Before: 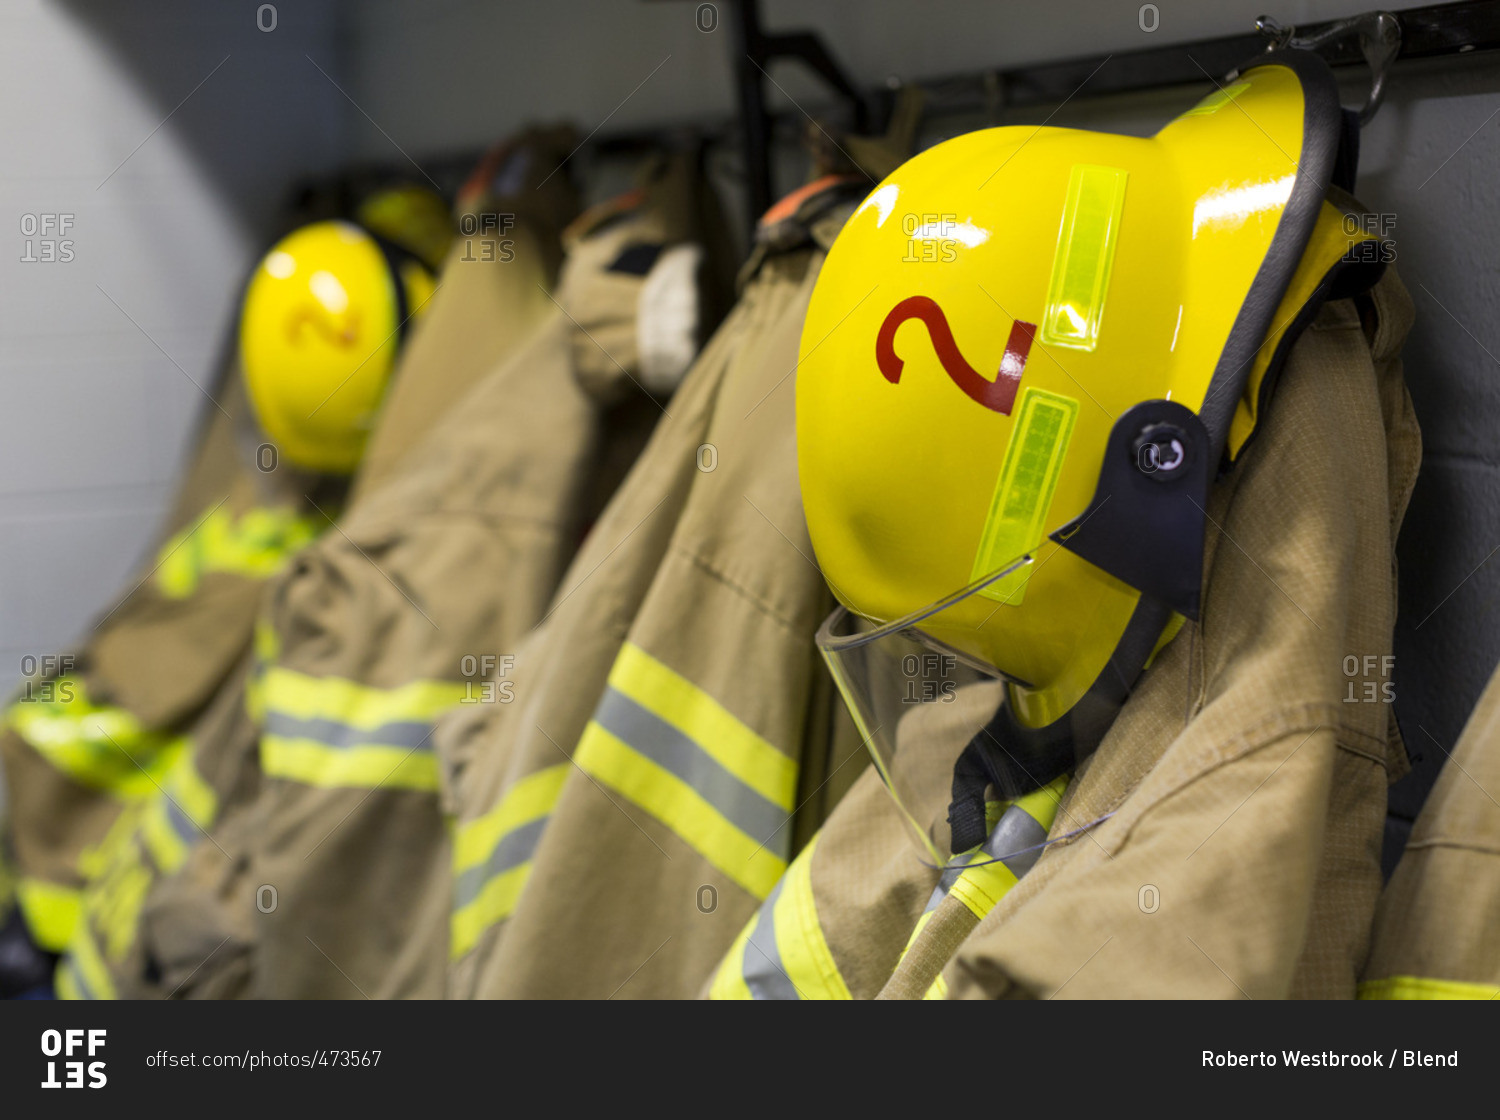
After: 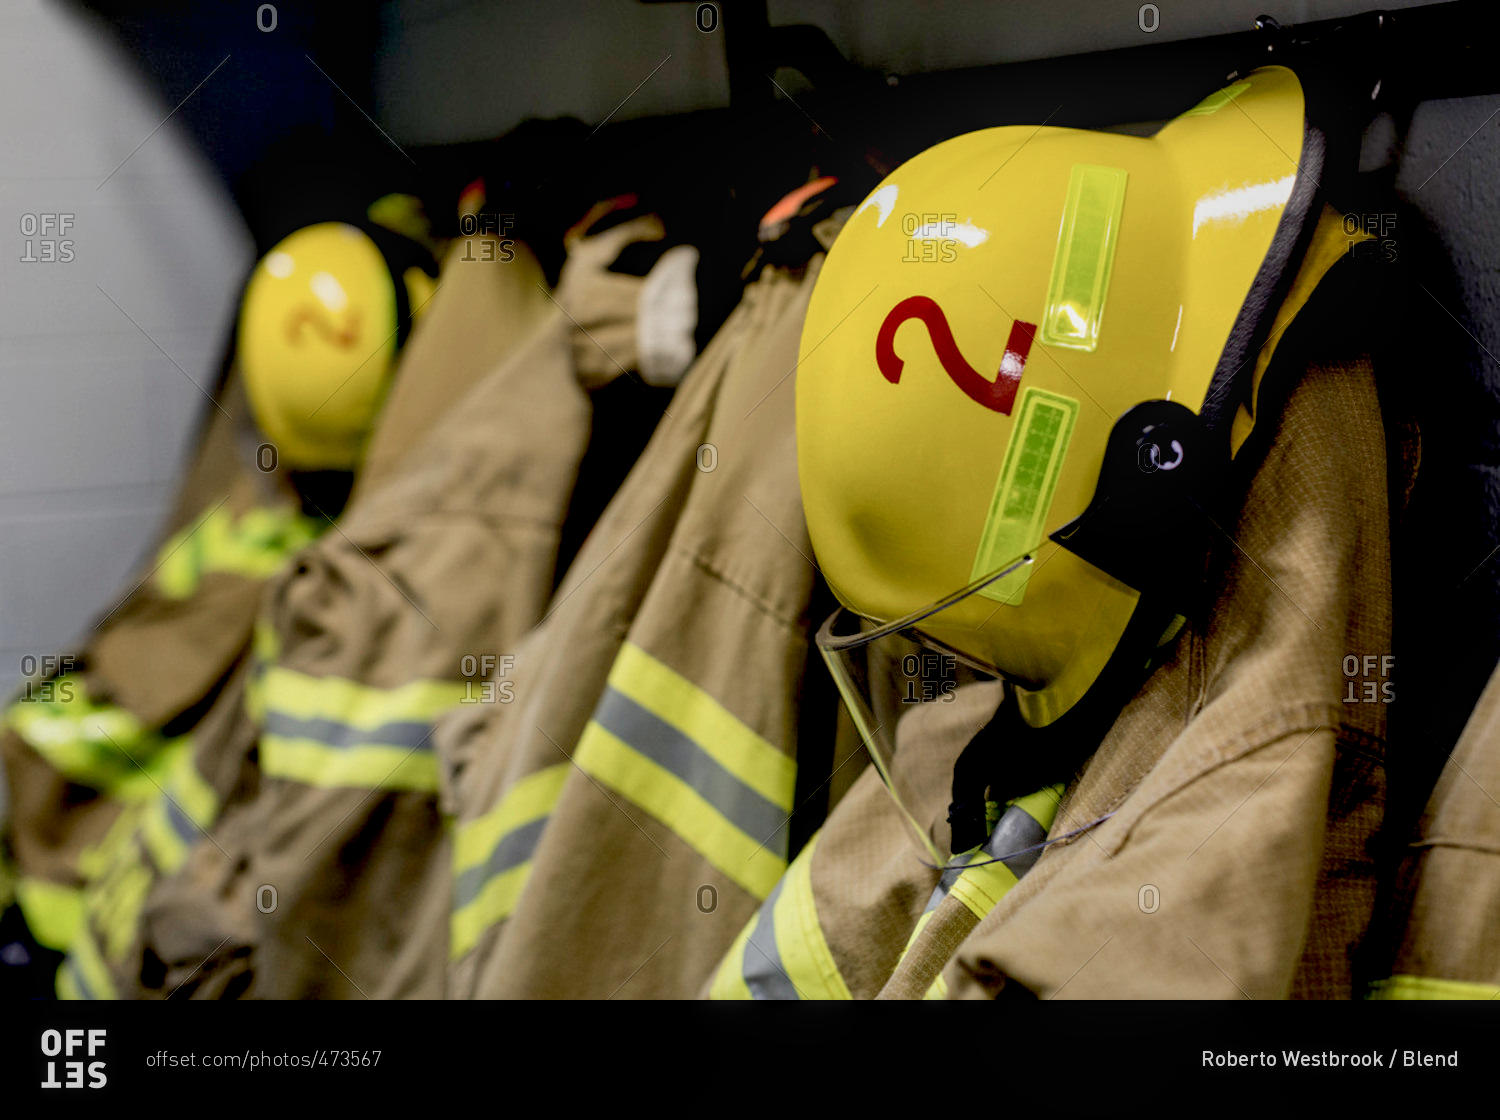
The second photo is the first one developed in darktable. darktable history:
exposure: black level correction 0.046, exposure -0.228 EV, compensate highlight preservation false
local contrast: on, module defaults
color balance: input saturation 80.07%
